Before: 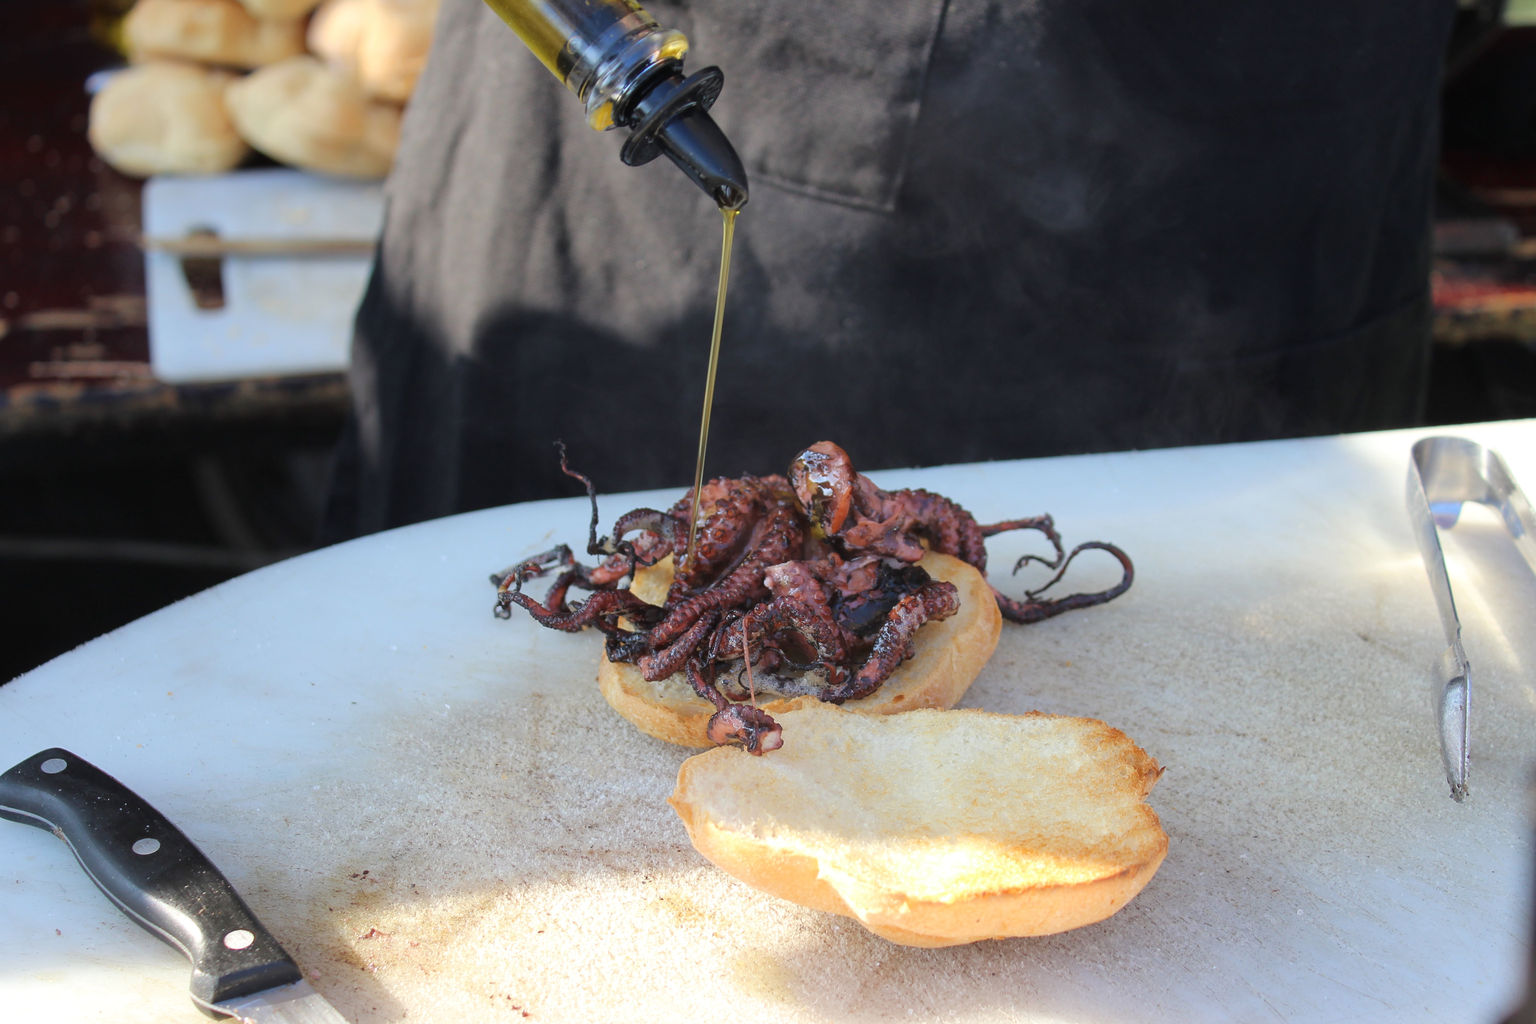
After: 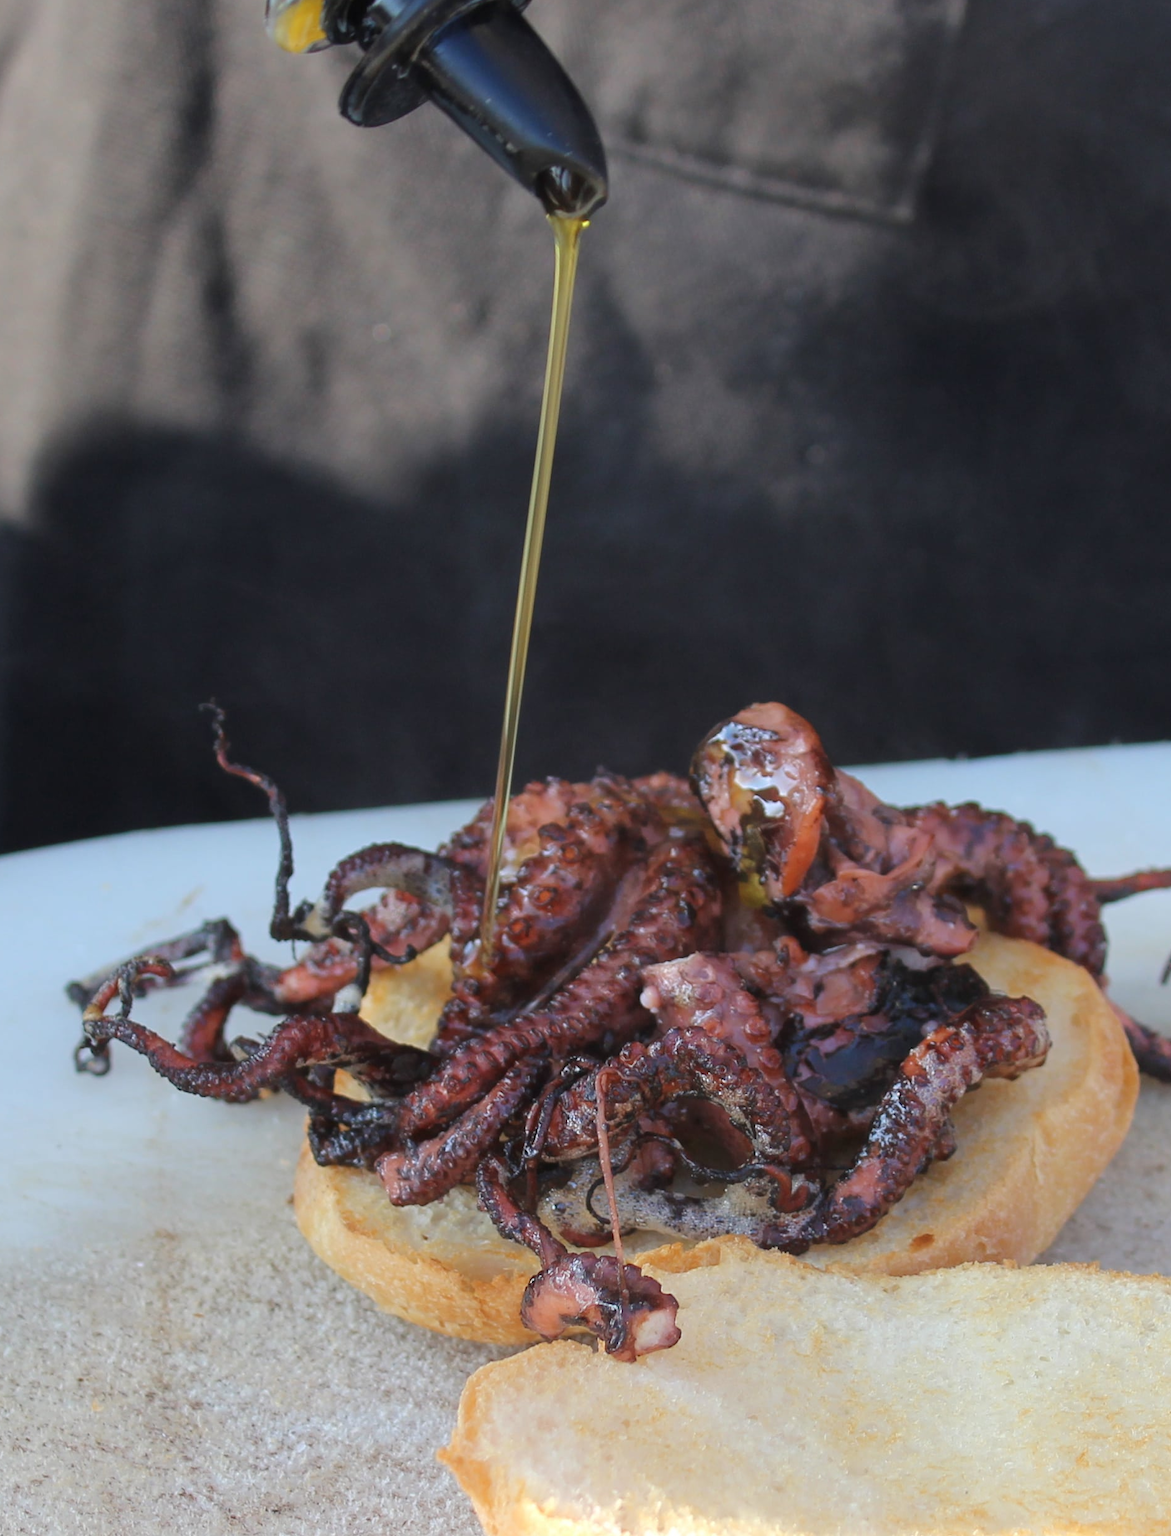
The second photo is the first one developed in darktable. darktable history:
crop and rotate: left 29.857%, top 10.337%, right 33.724%, bottom 18.044%
